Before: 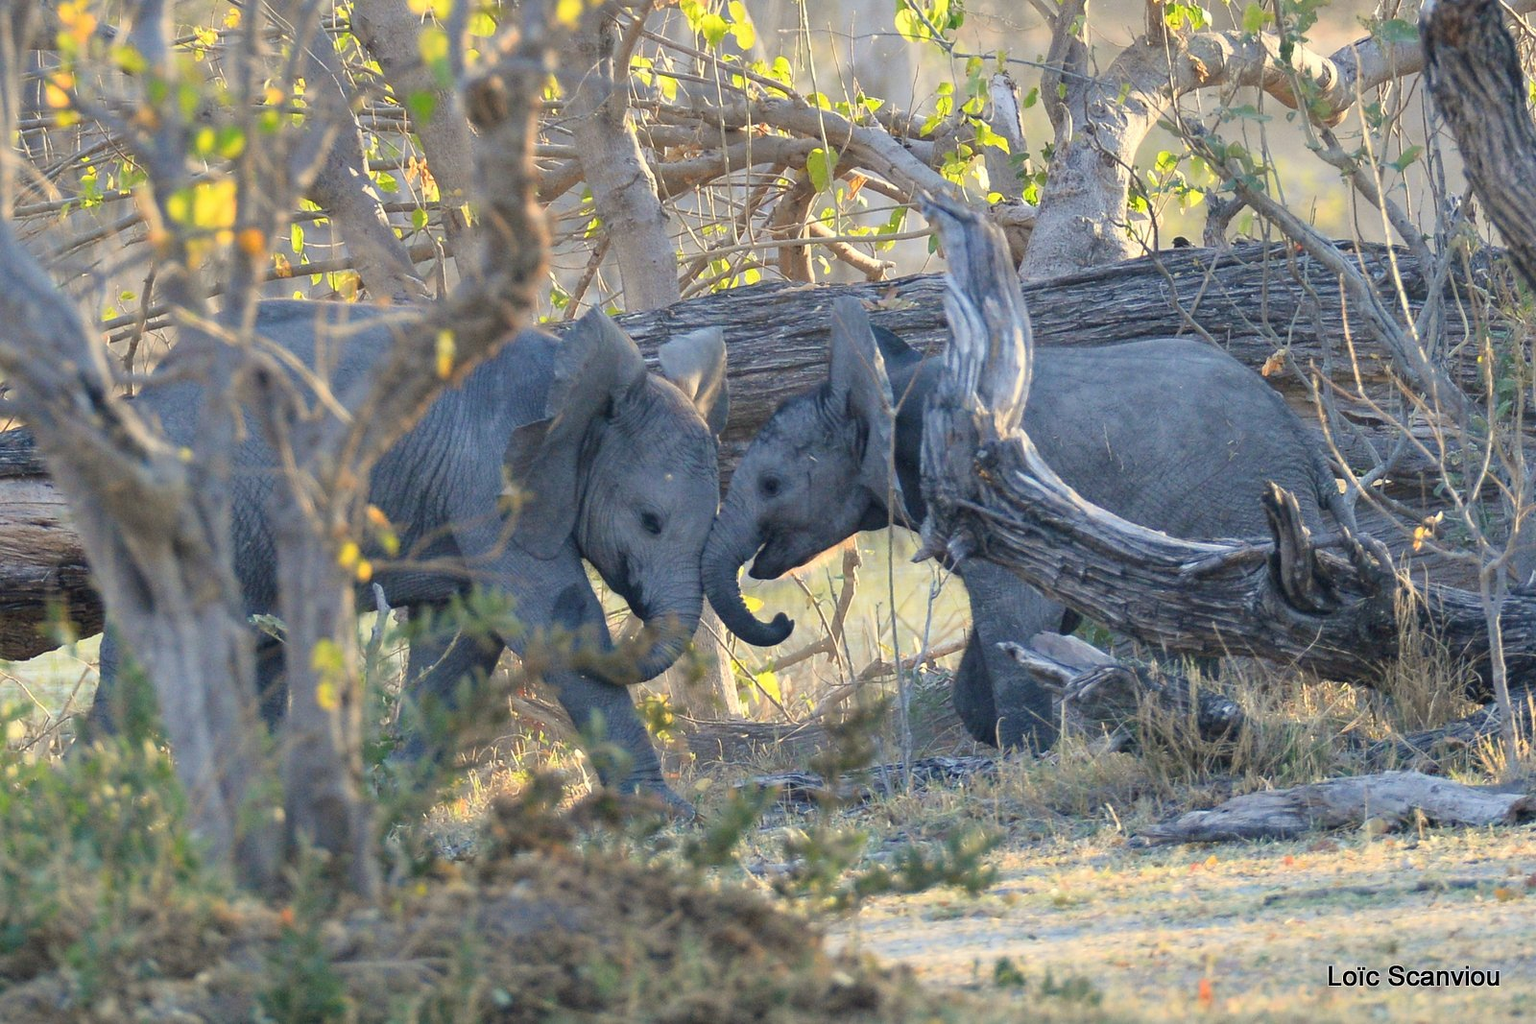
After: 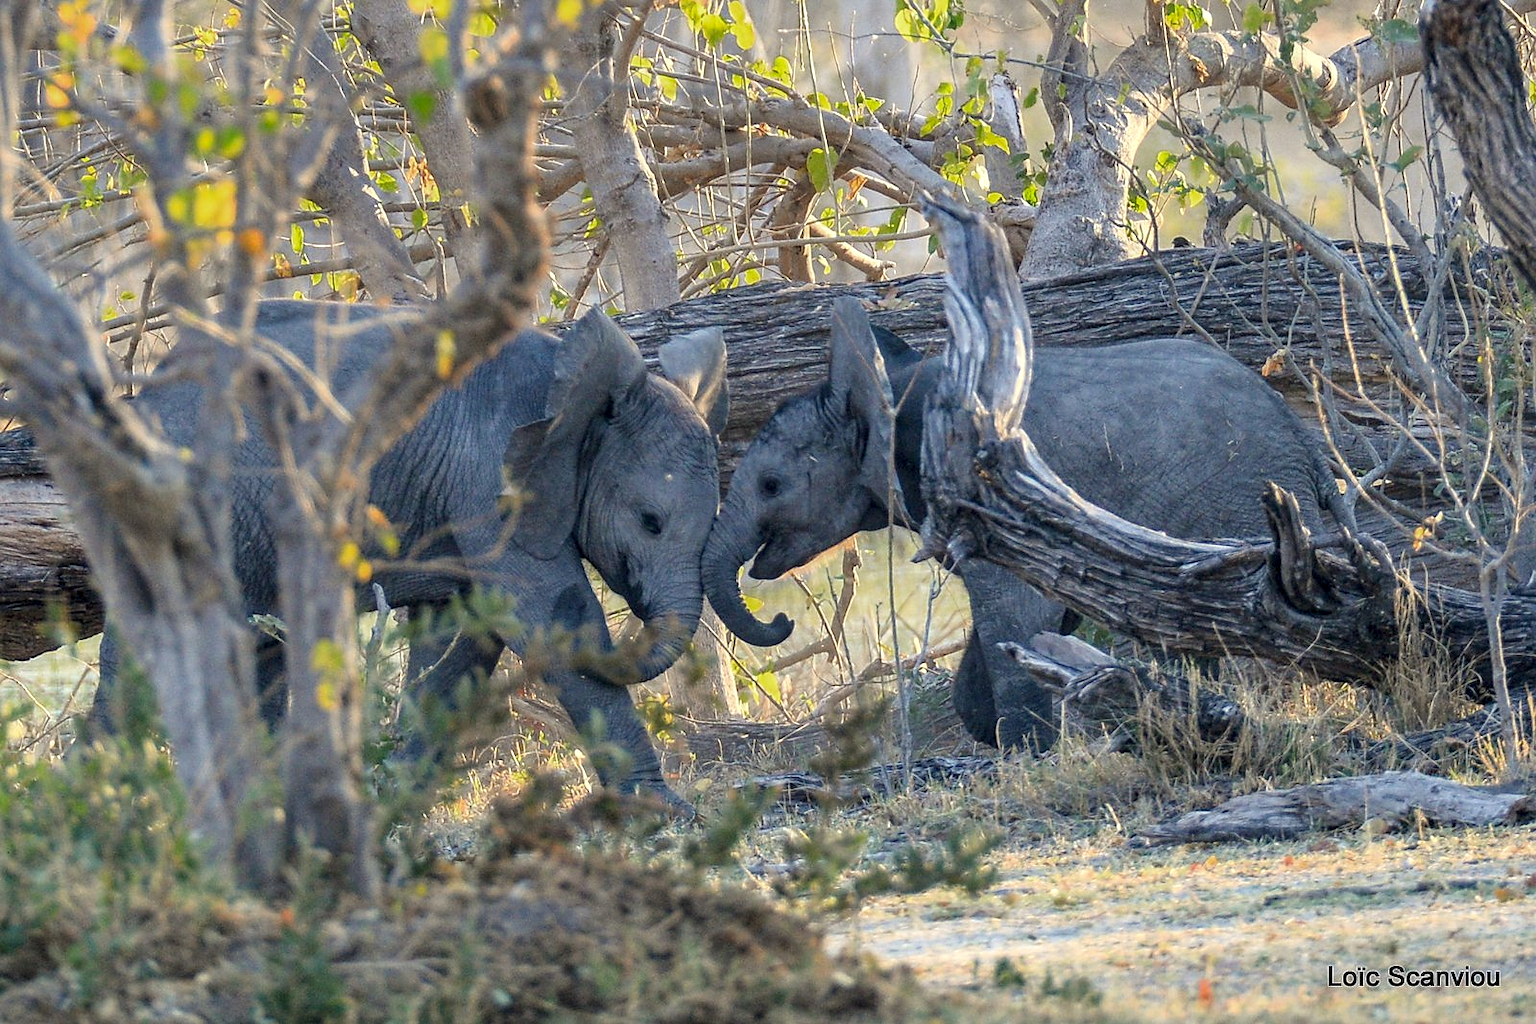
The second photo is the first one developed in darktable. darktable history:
contrast equalizer: y [[0.5, 0.5, 0.472, 0.5, 0.5, 0.5], [0.5 ×6], [0.5 ×6], [0 ×6], [0 ×6]]
color zones: curves: ch0 [(0, 0.425) (0.143, 0.422) (0.286, 0.42) (0.429, 0.419) (0.571, 0.419) (0.714, 0.42) (0.857, 0.422) (1, 0.425)]
sharpen: radius 1.569, amount 0.368, threshold 1.388
local contrast: highlights 28%, detail 150%
